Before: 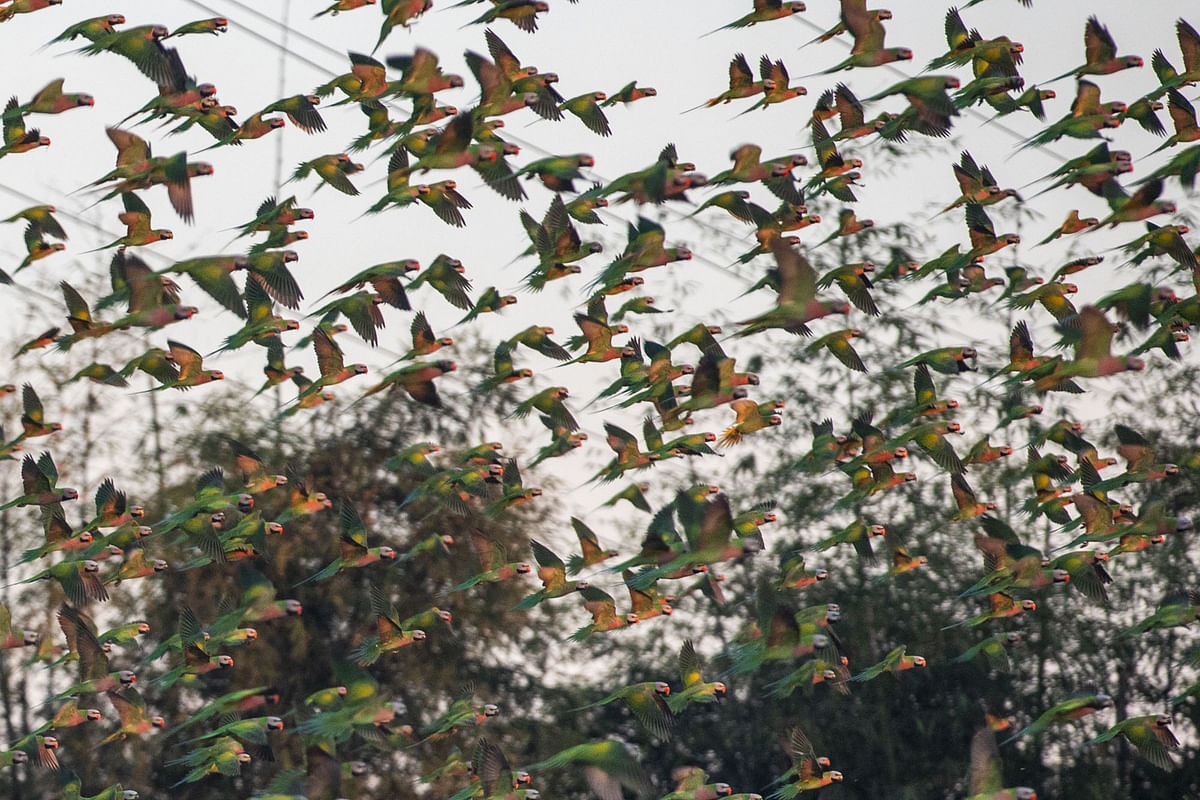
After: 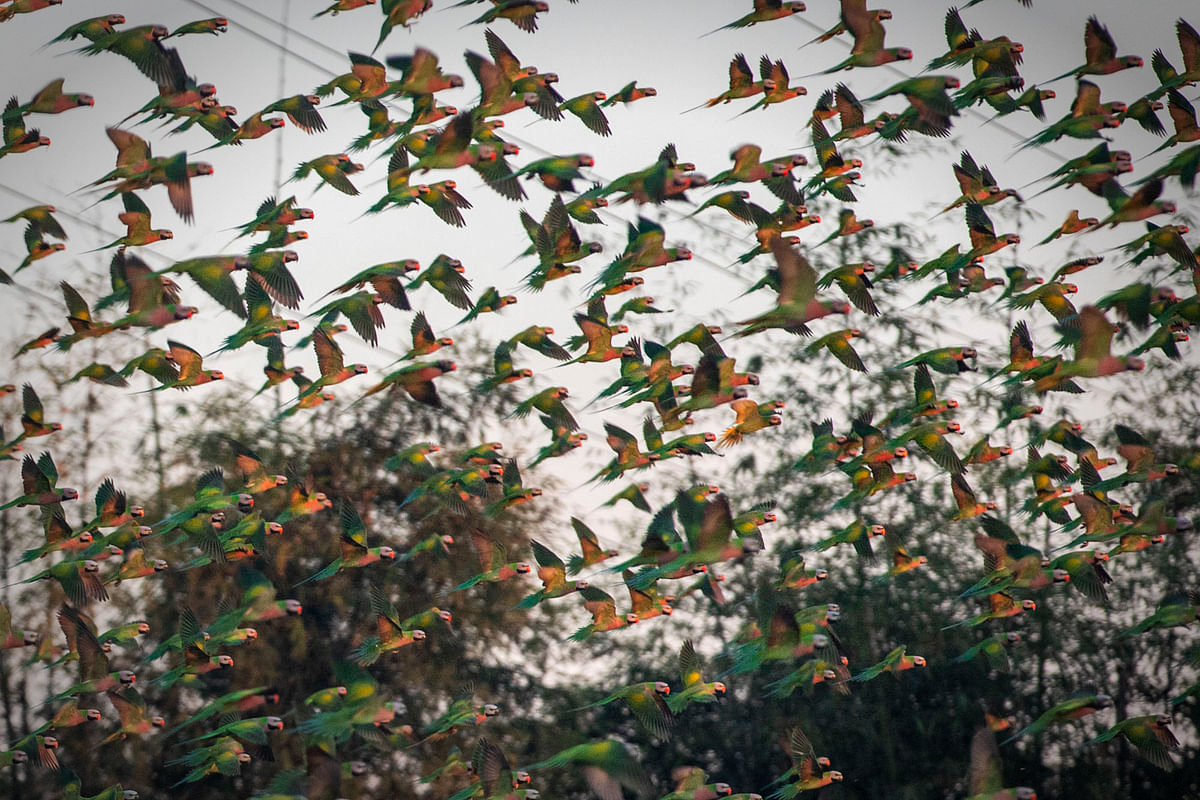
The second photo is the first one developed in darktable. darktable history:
bloom: size 9%, threshold 100%, strength 7%
vignetting: fall-off start 70.97%, brightness -0.584, saturation -0.118, width/height ratio 1.333
